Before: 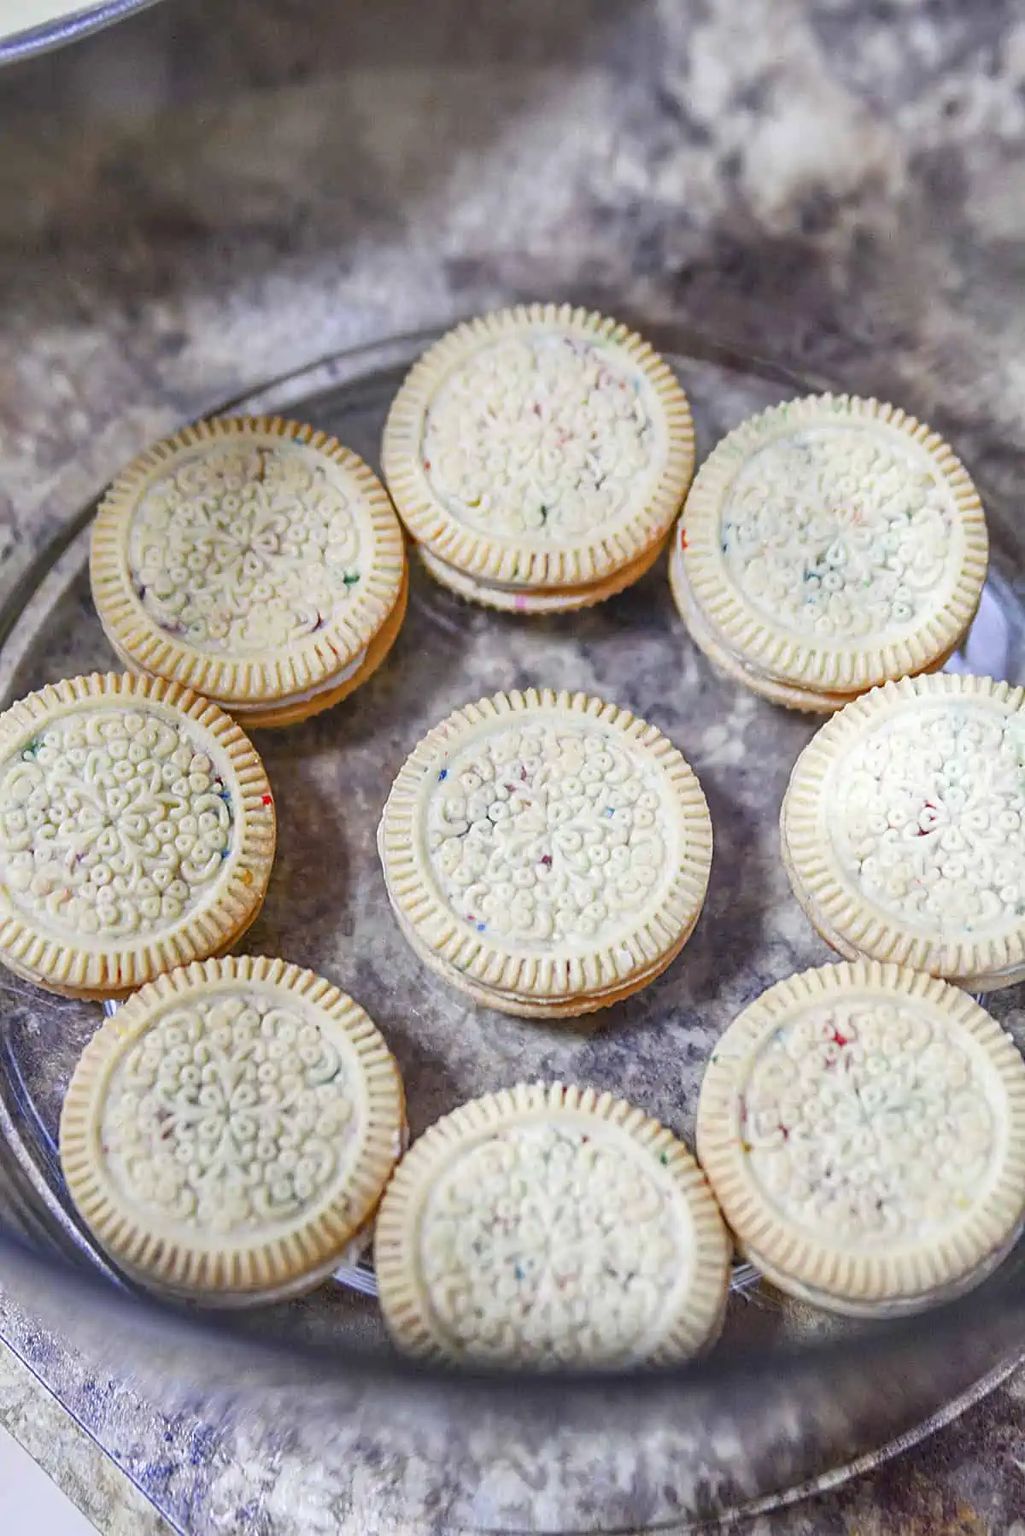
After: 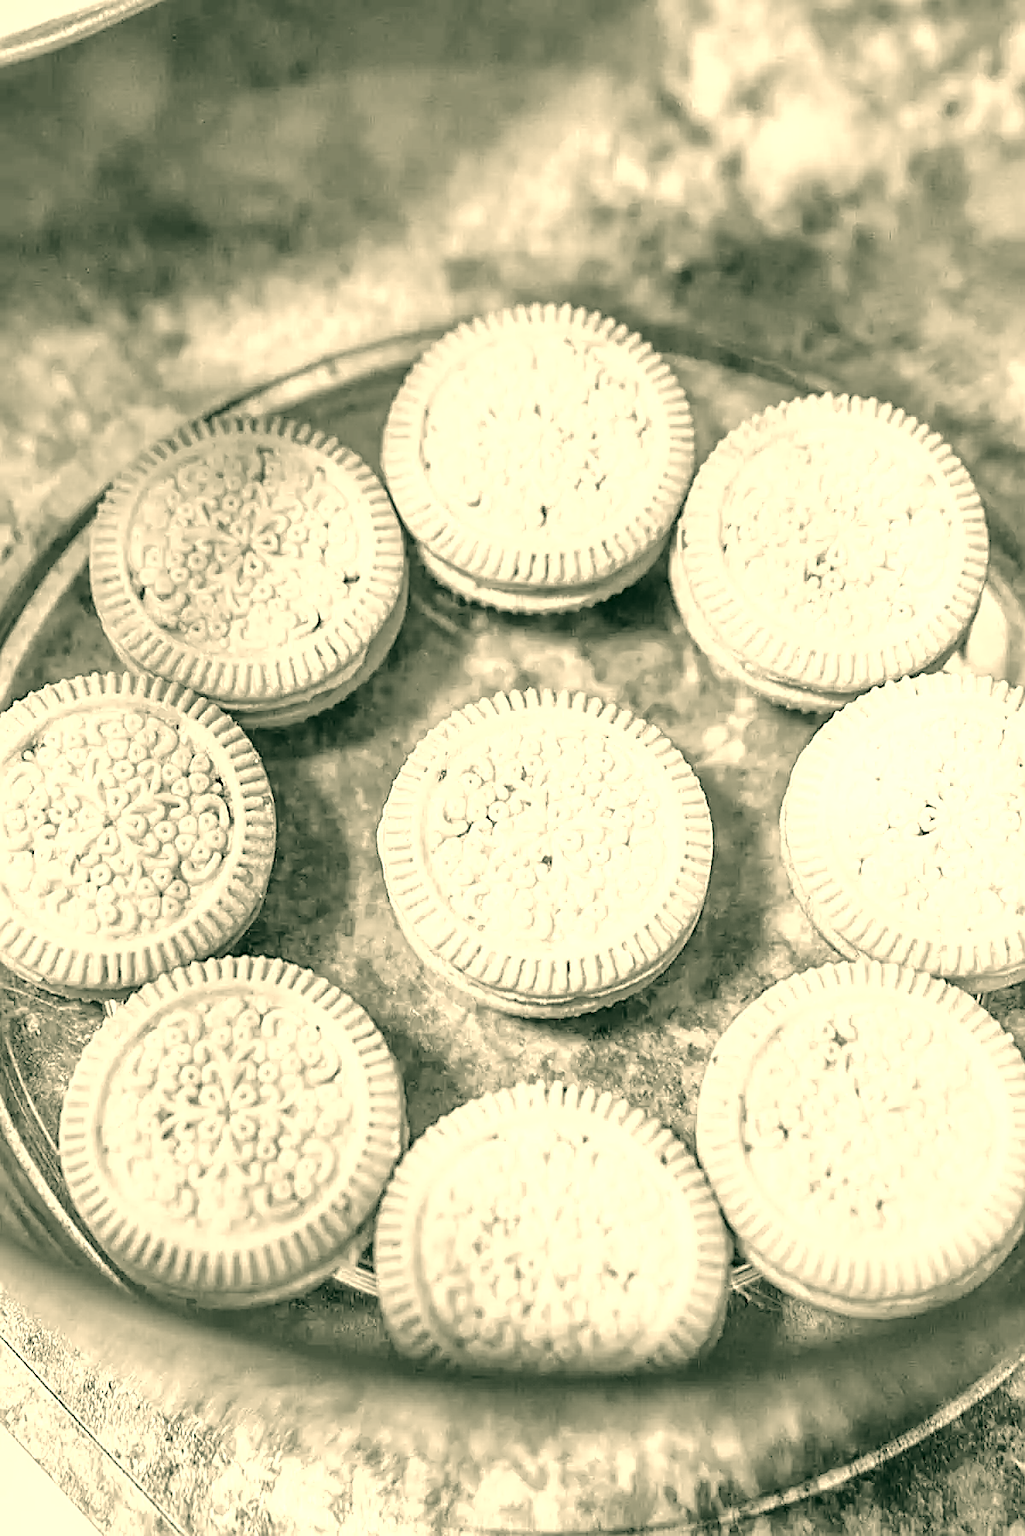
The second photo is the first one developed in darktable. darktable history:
shadows and highlights: shadows -20, white point adjustment -2, highlights -35
color balance rgb: perceptual saturation grading › global saturation 20%, perceptual saturation grading › highlights -25%, perceptual saturation grading › shadows 50%, global vibrance -25%
exposure: black level correction 0, exposure 1.1 EV, compensate highlight preservation false
color correction: highlights a* 5.3, highlights b* 24.26, shadows a* -15.58, shadows b* 4.02
sharpen: on, module defaults
tone curve: curves: ch0 [(0, 0) (0.037, 0.025) (0.131, 0.093) (0.275, 0.256) (0.476, 0.517) (0.607, 0.667) (0.691, 0.745) (0.789, 0.836) (0.911, 0.925) (0.997, 0.995)]; ch1 [(0, 0) (0.301, 0.3) (0.444, 0.45) (0.493, 0.495) (0.507, 0.503) (0.534, 0.533) (0.582, 0.58) (0.658, 0.693) (0.746, 0.77) (1, 1)]; ch2 [(0, 0) (0.246, 0.233) (0.36, 0.352) (0.415, 0.418) (0.476, 0.492) (0.502, 0.504) (0.525, 0.518) (0.539, 0.544) (0.586, 0.602) (0.634, 0.651) (0.706, 0.727) (0.853, 0.852) (1, 0.951)], color space Lab, independent channels, preserve colors none
color calibration: output gray [0.23, 0.37, 0.4, 0], gray › normalize channels true, illuminant same as pipeline (D50), adaptation XYZ, x 0.346, y 0.359, gamut compression 0
